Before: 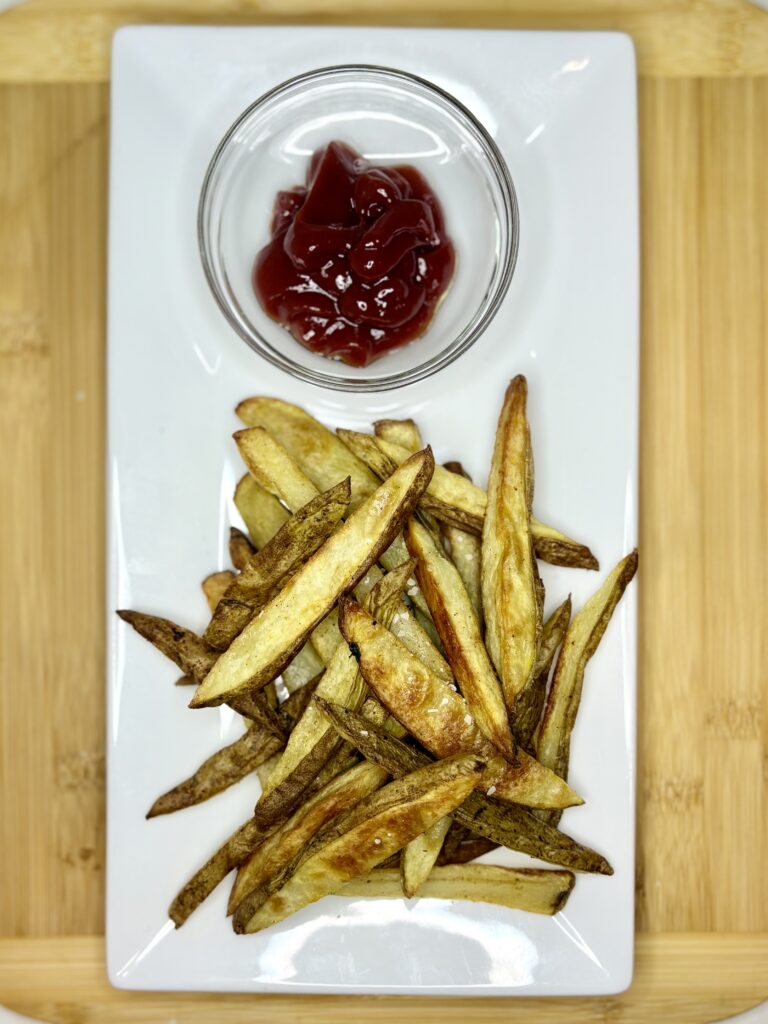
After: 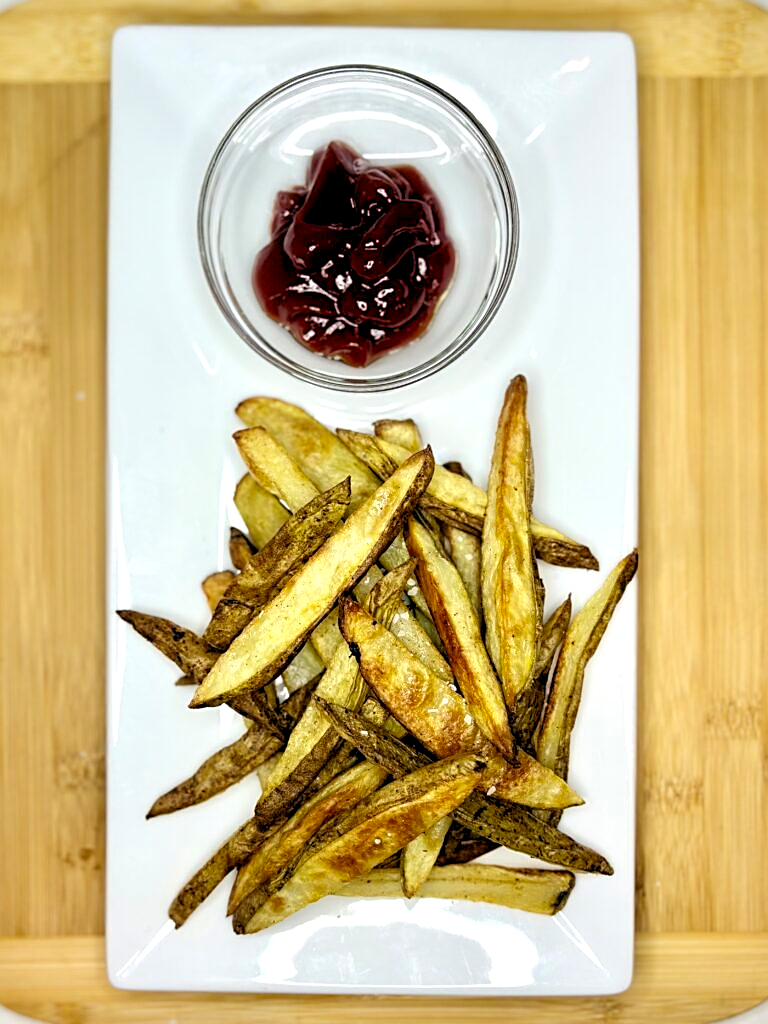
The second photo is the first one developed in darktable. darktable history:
rgb levels: levels [[0.01, 0.419, 0.839], [0, 0.5, 1], [0, 0.5, 1]]
sharpen: on, module defaults
